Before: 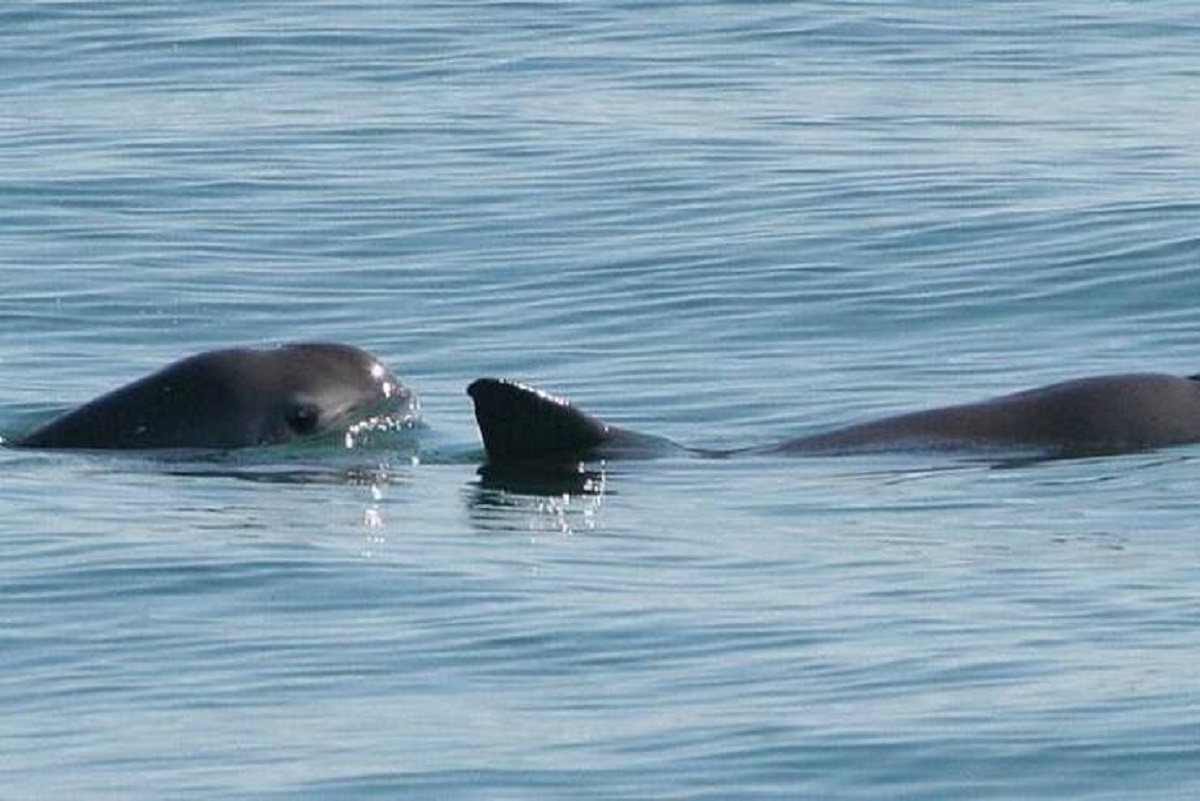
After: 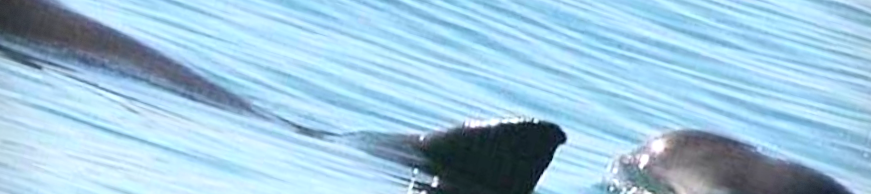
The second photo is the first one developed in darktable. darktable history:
crop and rotate: angle 16.12°, top 30.835%, bottom 35.653%
vignetting: dithering 8-bit output, unbound false
contrast brightness saturation: contrast 0.2, brightness 0.16, saturation 0.22
exposure: exposure 0.556 EV, compensate highlight preservation false
